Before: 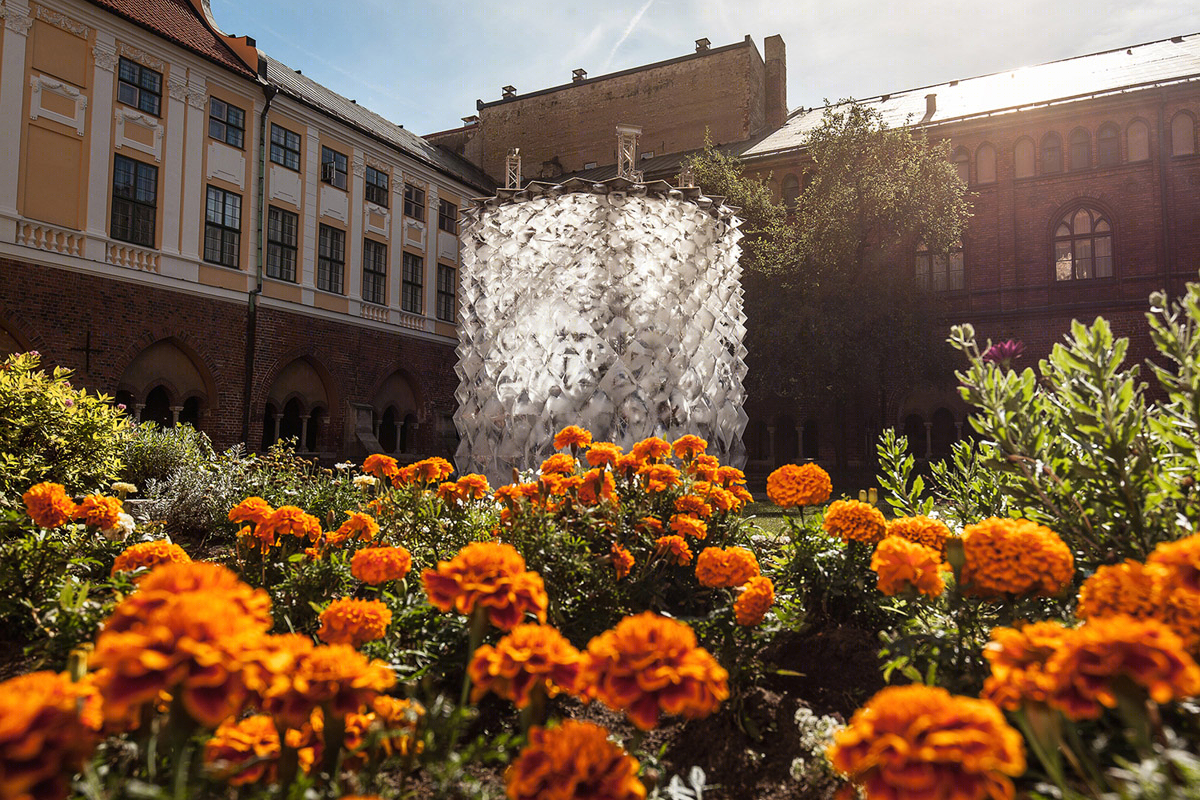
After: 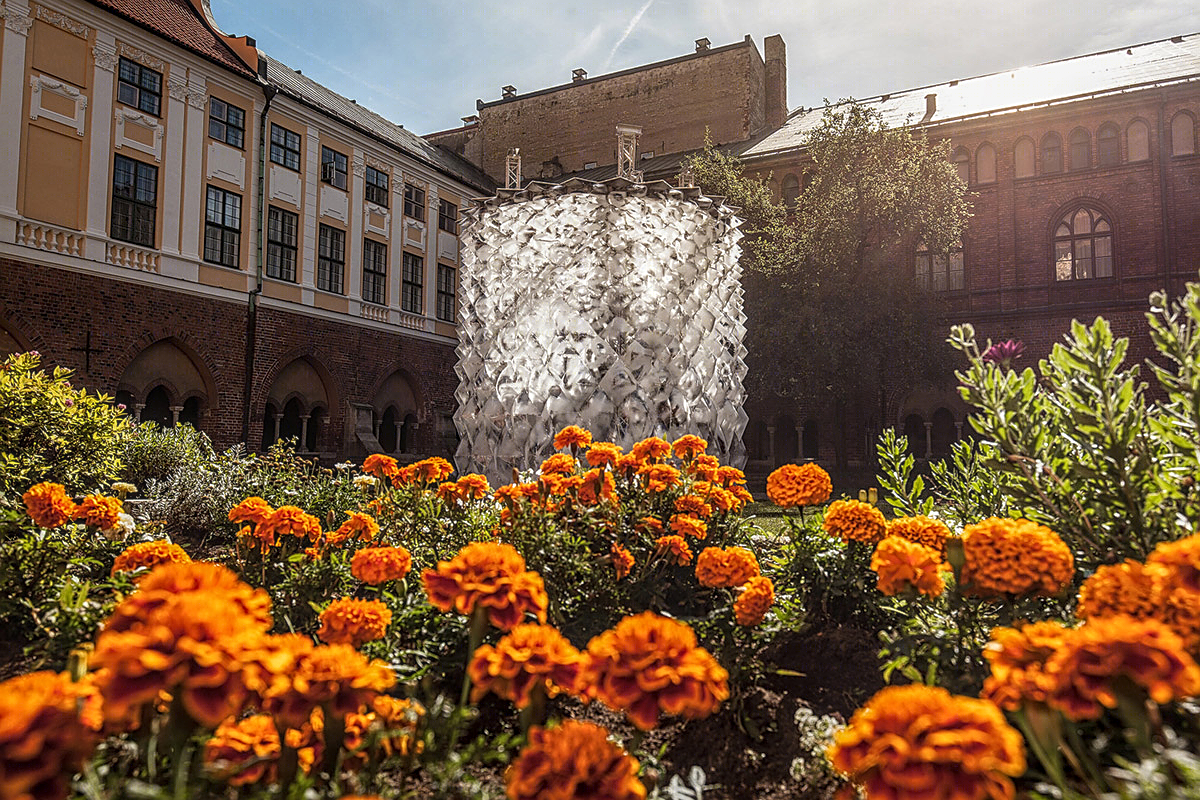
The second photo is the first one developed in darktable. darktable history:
color balance: mode lift, gamma, gain (sRGB)
local contrast: highlights 0%, shadows 0%, detail 133%
sharpen: on, module defaults
